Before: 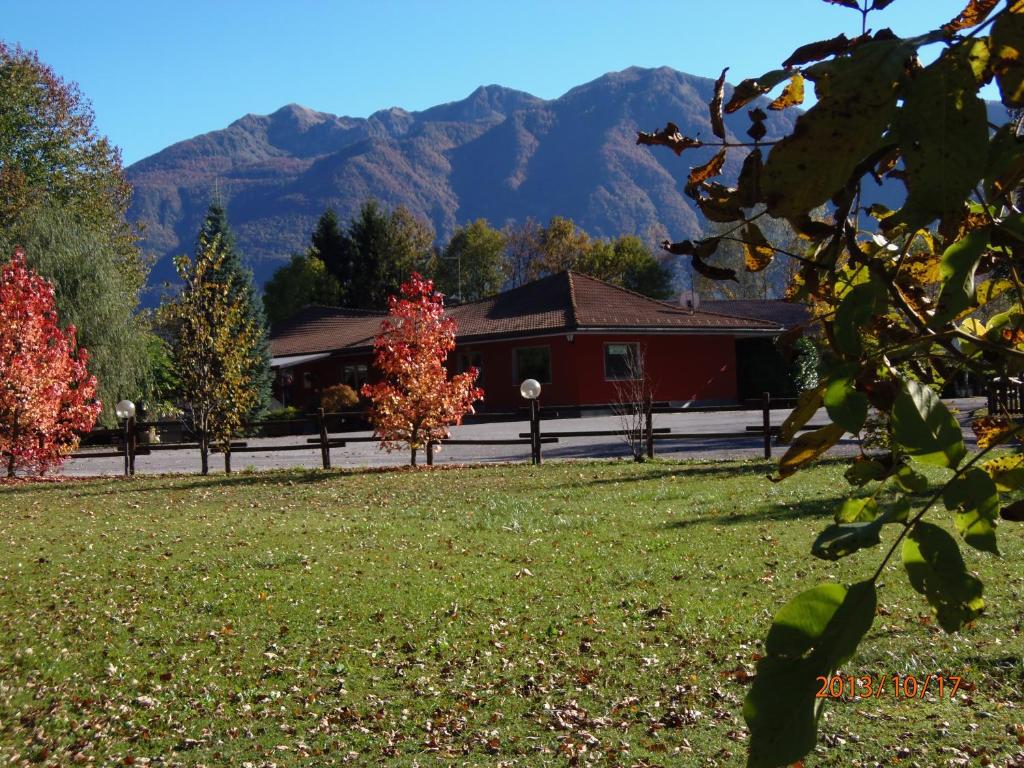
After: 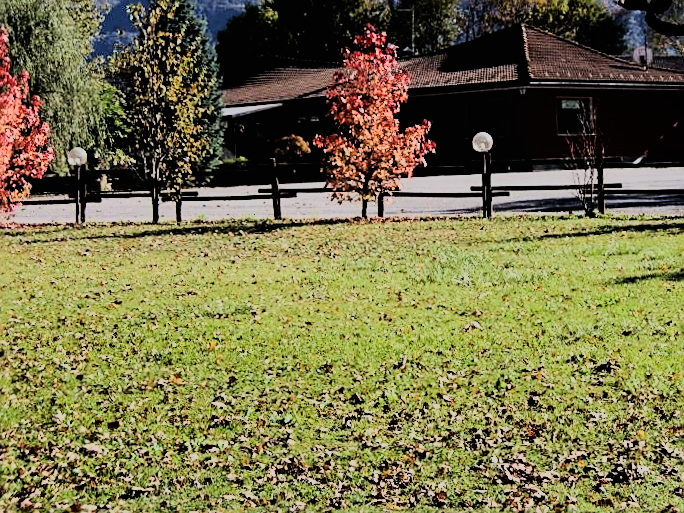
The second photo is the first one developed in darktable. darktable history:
sharpen: on, module defaults
filmic rgb: black relative exposure -7.65 EV, white relative exposure 4.56 EV, hardness 3.61
crop and rotate: angle -0.82°, left 3.85%, top 31.828%, right 27.992%
local contrast: mode bilateral grid, contrast 100, coarseness 100, detail 91%, midtone range 0.2
rgb curve: curves: ch0 [(0, 0) (0.21, 0.15) (0.24, 0.21) (0.5, 0.75) (0.75, 0.96) (0.89, 0.99) (1, 1)]; ch1 [(0, 0.02) (0.21, 0.13) (0.25, 0.2) (0.5, 0.67) (0.75, 0.9) (0.89, 0.97) (1, 1)]; ch2 [(0, 0.02) (0.21, 0.13) (0.25, 0.2) (0.5, 0.67) (0.75, 0.9) (0.89, 0.97) (1, 1)], compensate middle gray true
